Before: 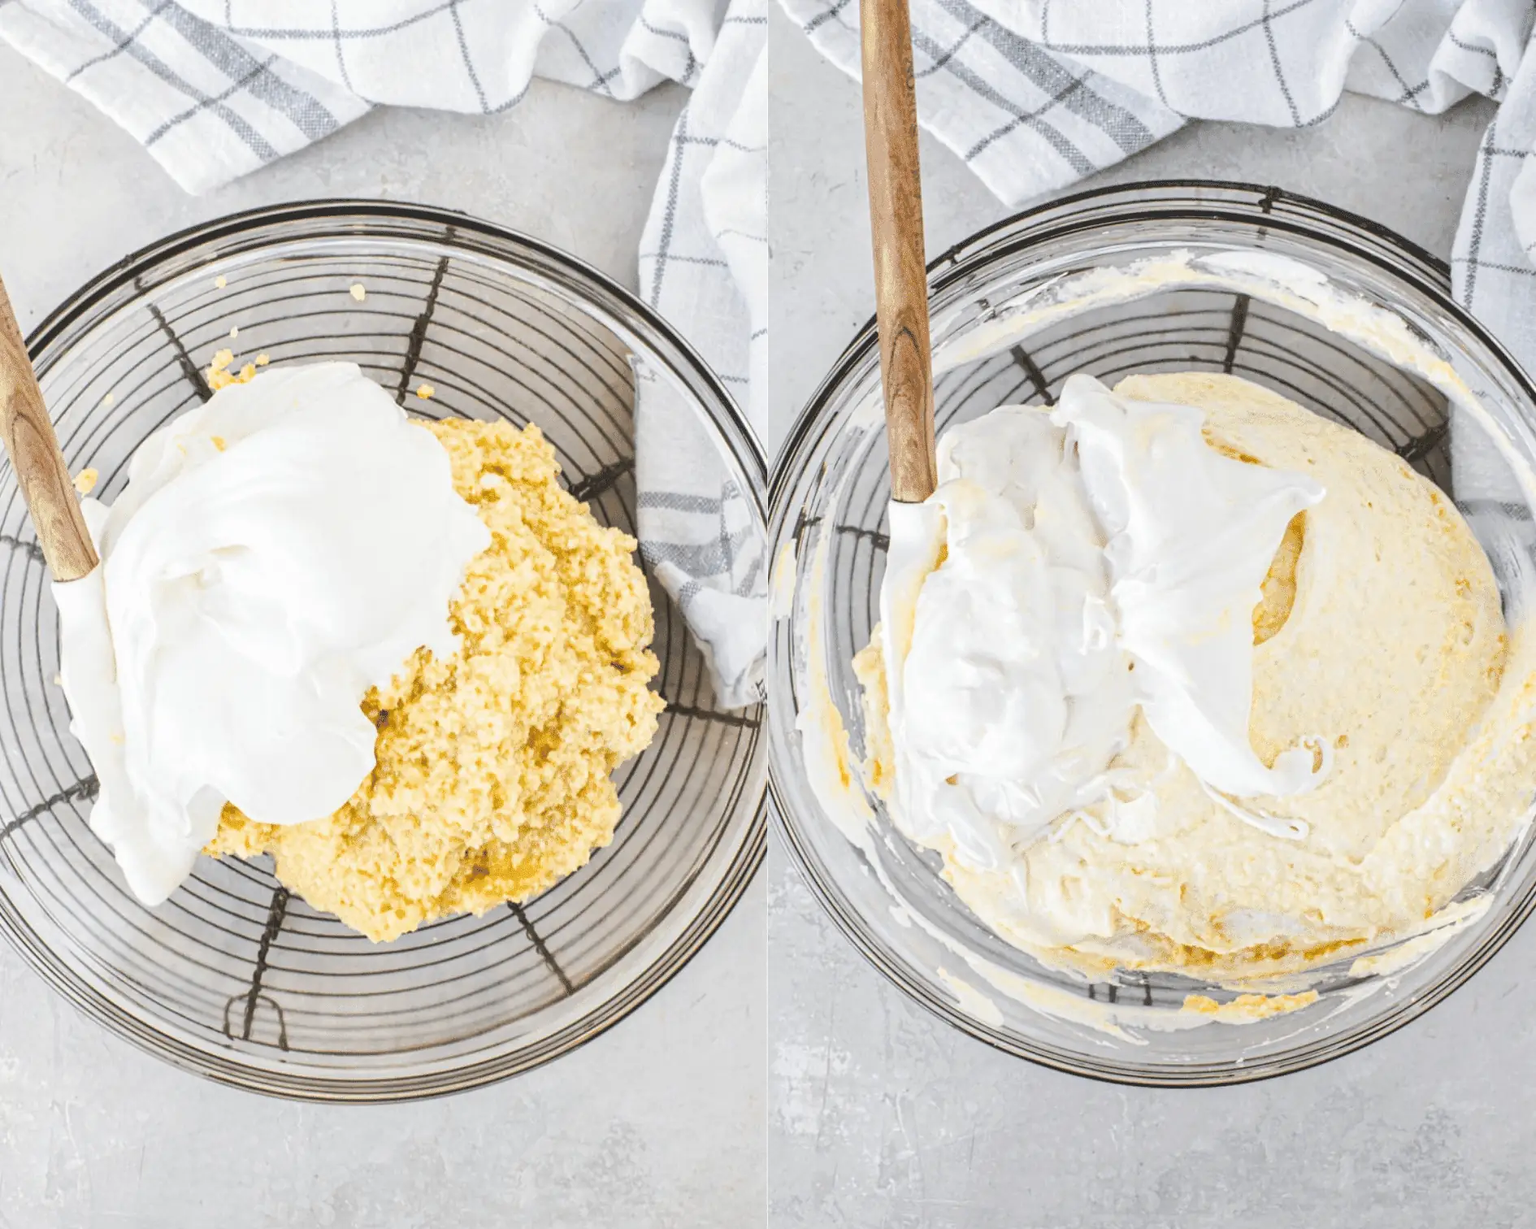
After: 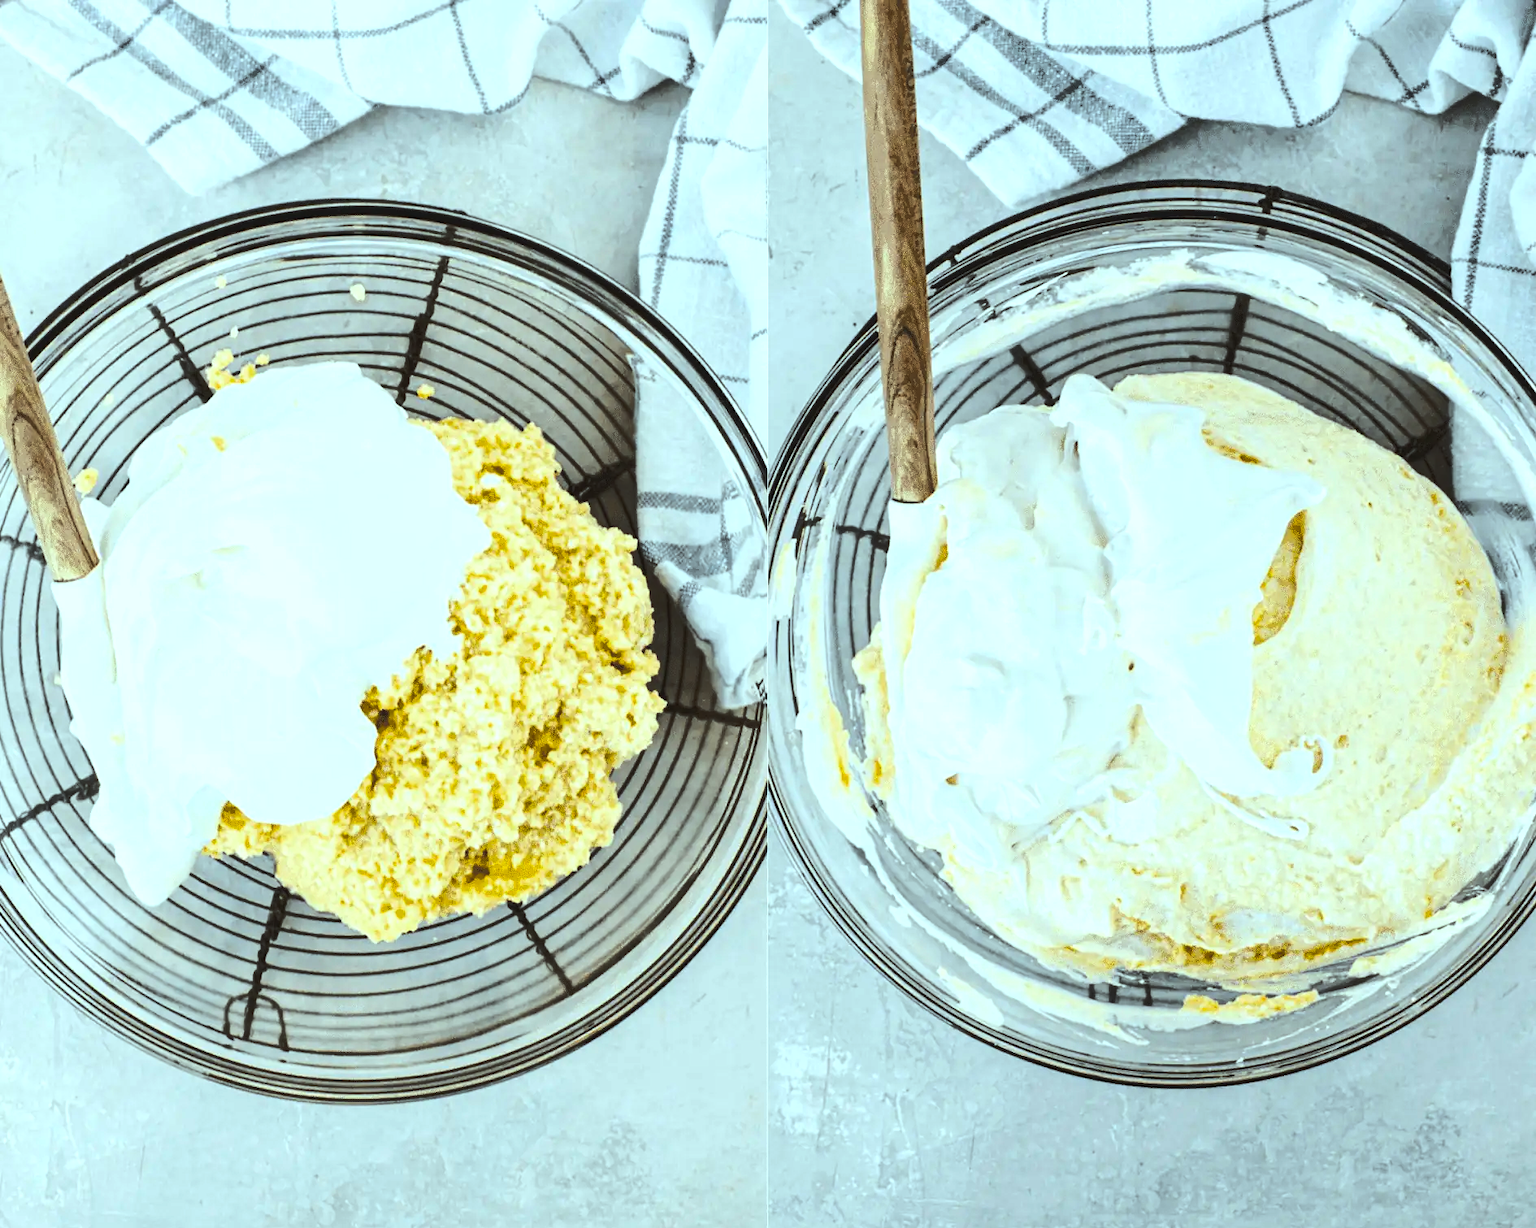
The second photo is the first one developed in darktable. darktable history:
color balance rgb: highlights gain › luminance 15.084%, highlights gain › chroma 3.881%, highlights gain › hue 208.94°, perceptual saturation grading › global saturation 14.781%, perceptual brilliance grading › highlights 1.795%, perceptual brilliance grading › mid-tones -49.605%, perceptual brilliance grading › shadows -50.214%, global vibrance 20%
